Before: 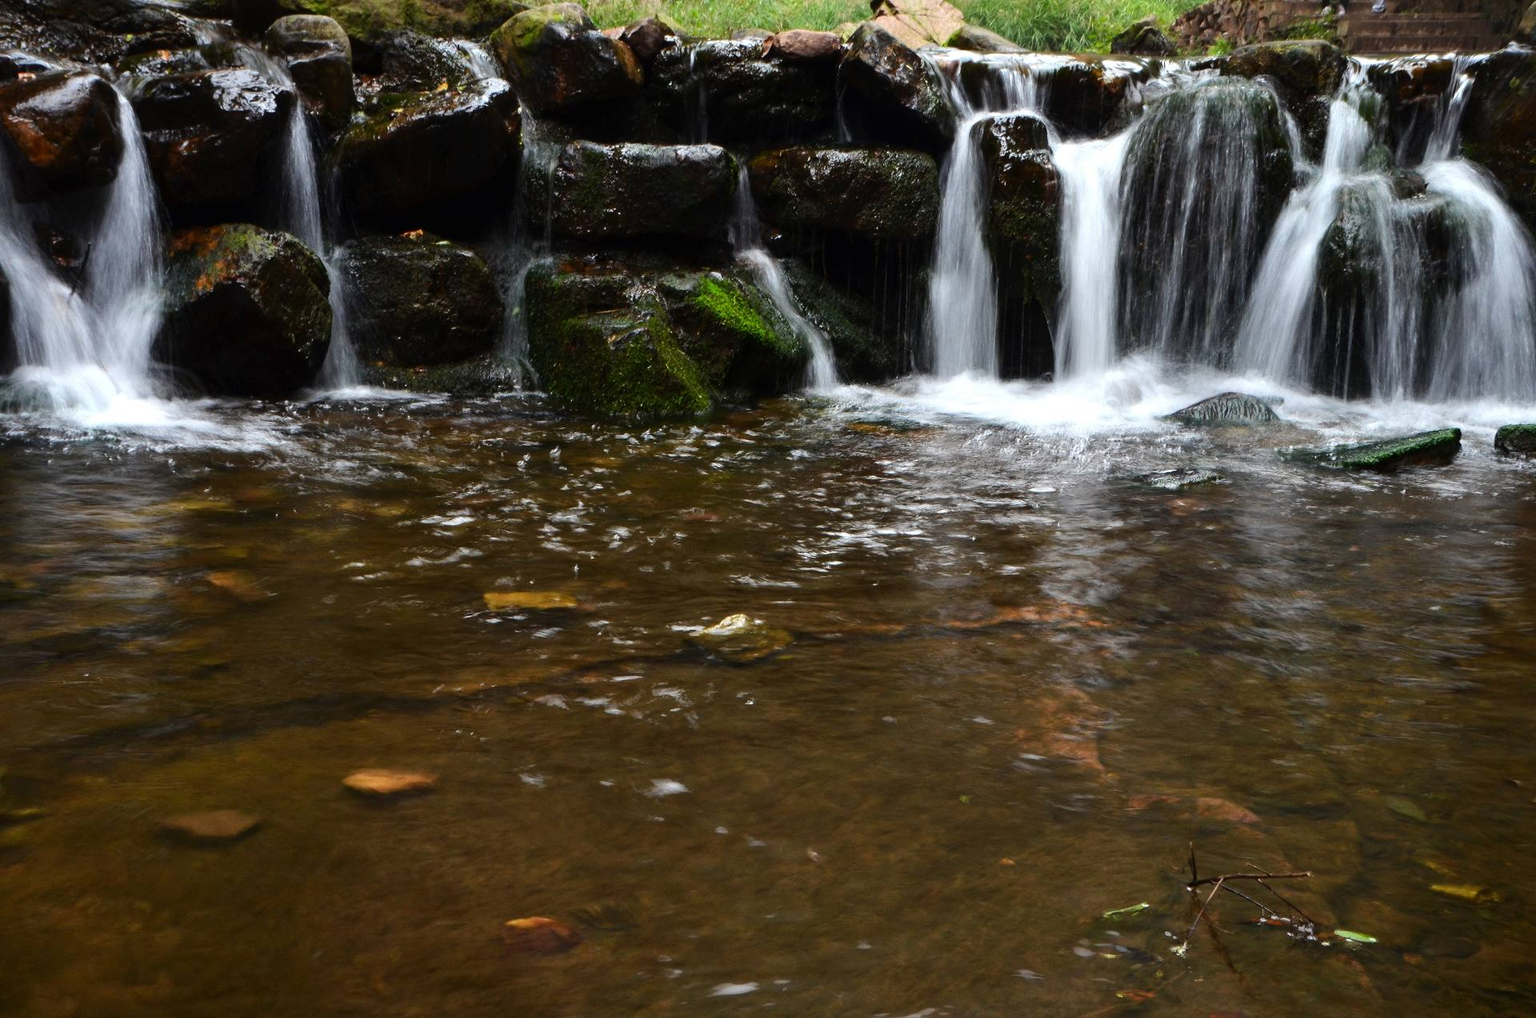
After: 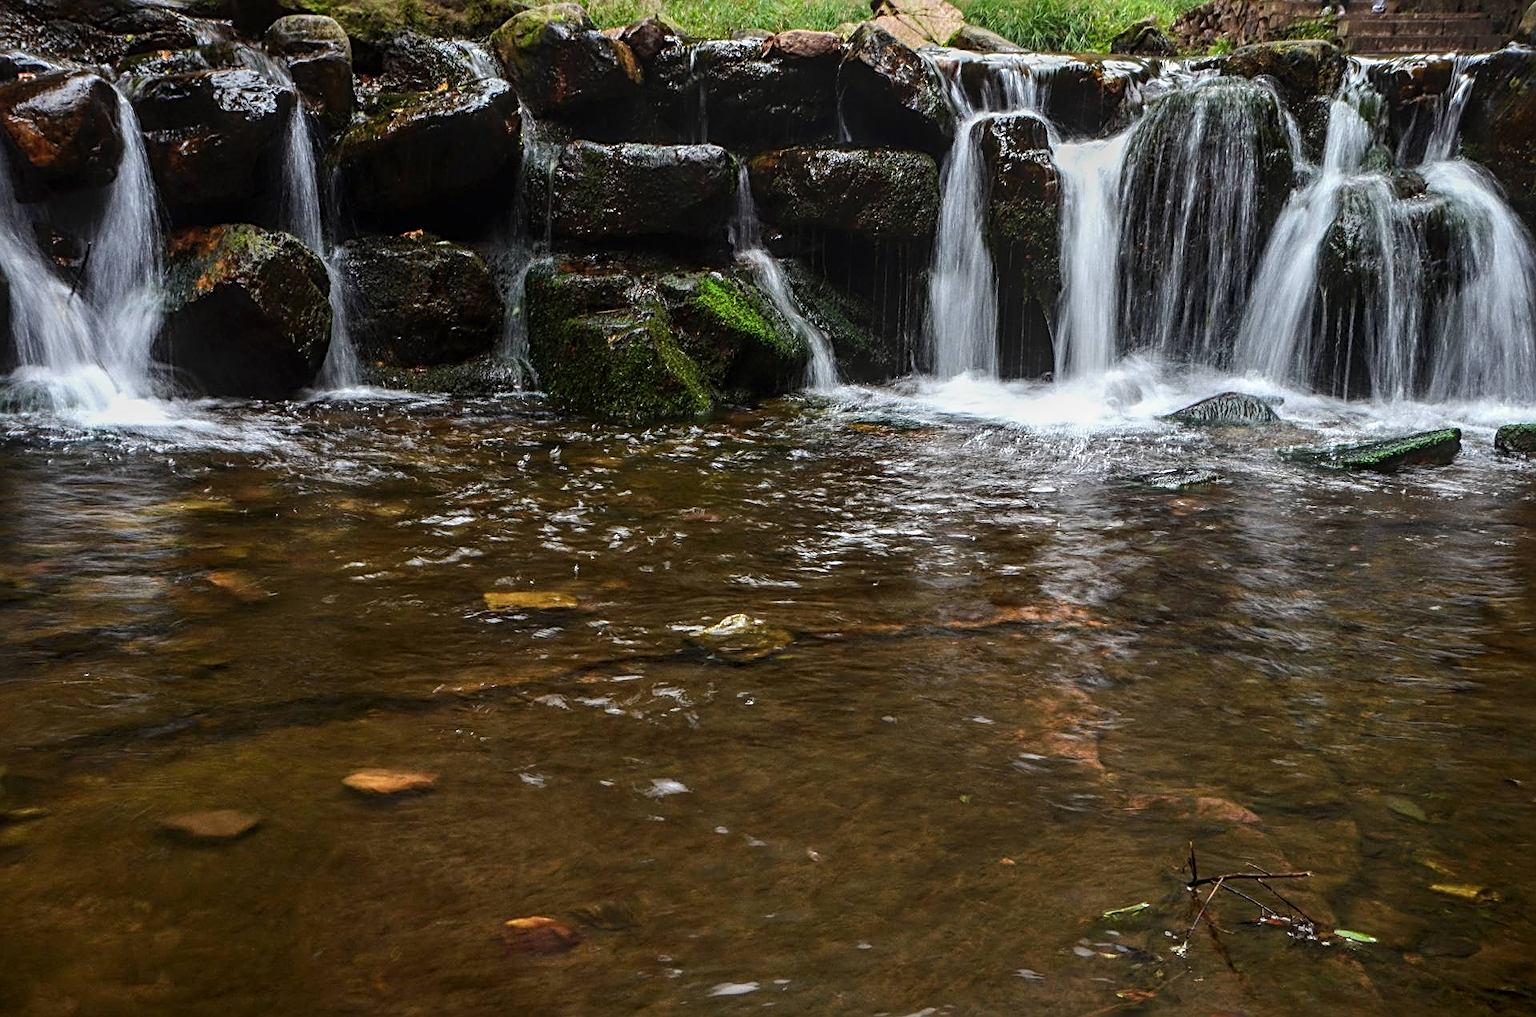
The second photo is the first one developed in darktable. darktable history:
sharpen: radius 2.676, amount 0.669
local contrast: highlights 0%, shadows 0%, detail 133%
